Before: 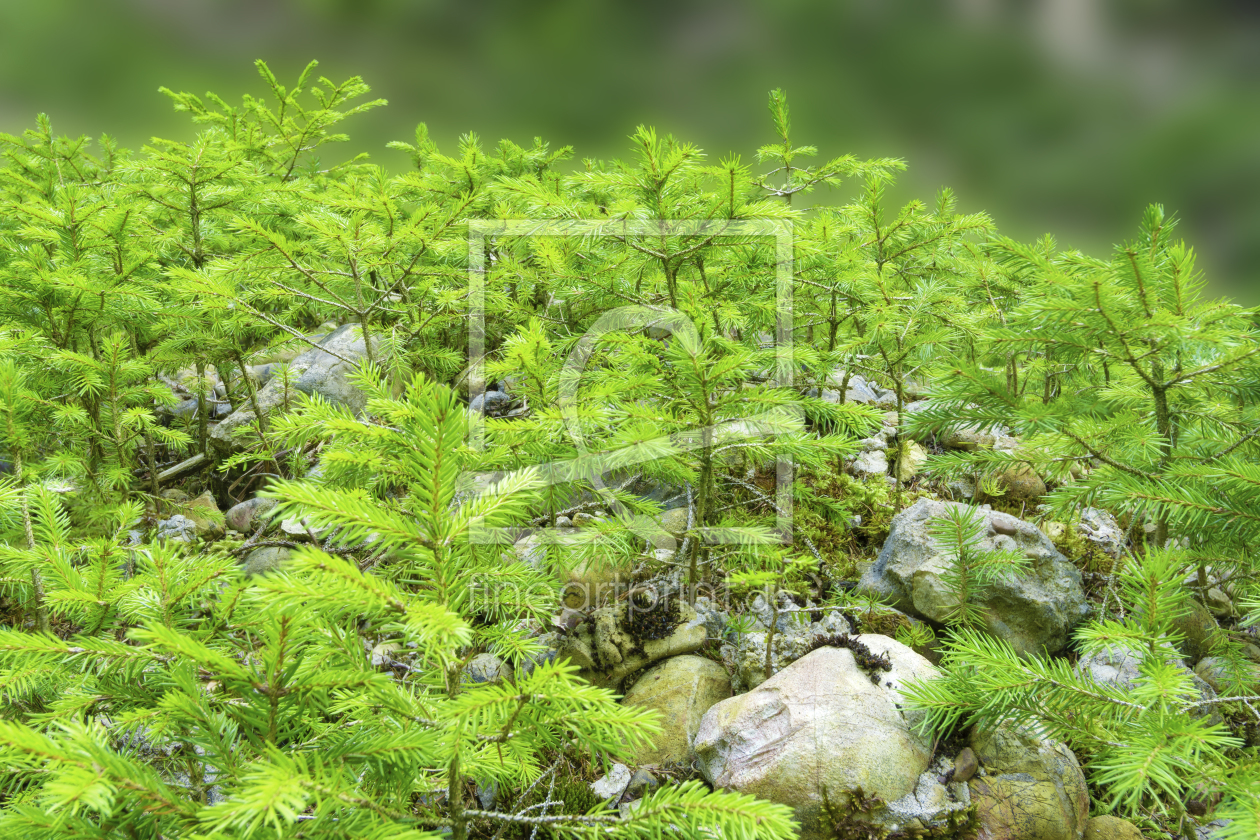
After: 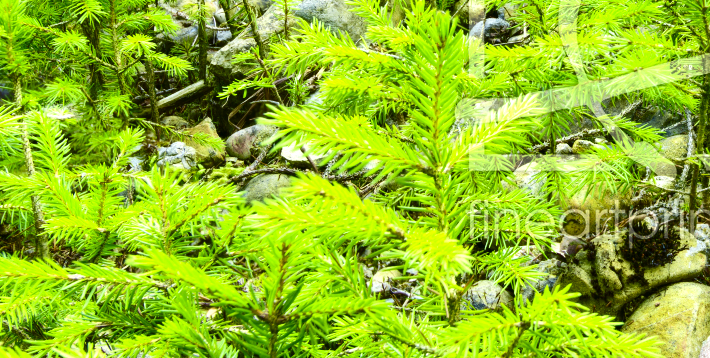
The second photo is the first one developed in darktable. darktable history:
white balance: red 1.009, blue 0.985
exposure: black level correction 0, exposure 0.5 EV, compensate exposure bias true, compensate highlight preservation false
crop: top 44.483%, right 43.593%, bottom 12.892%
contrast brightness saturation: contrast 0.22, brightness -0.19, saturation 0.24
